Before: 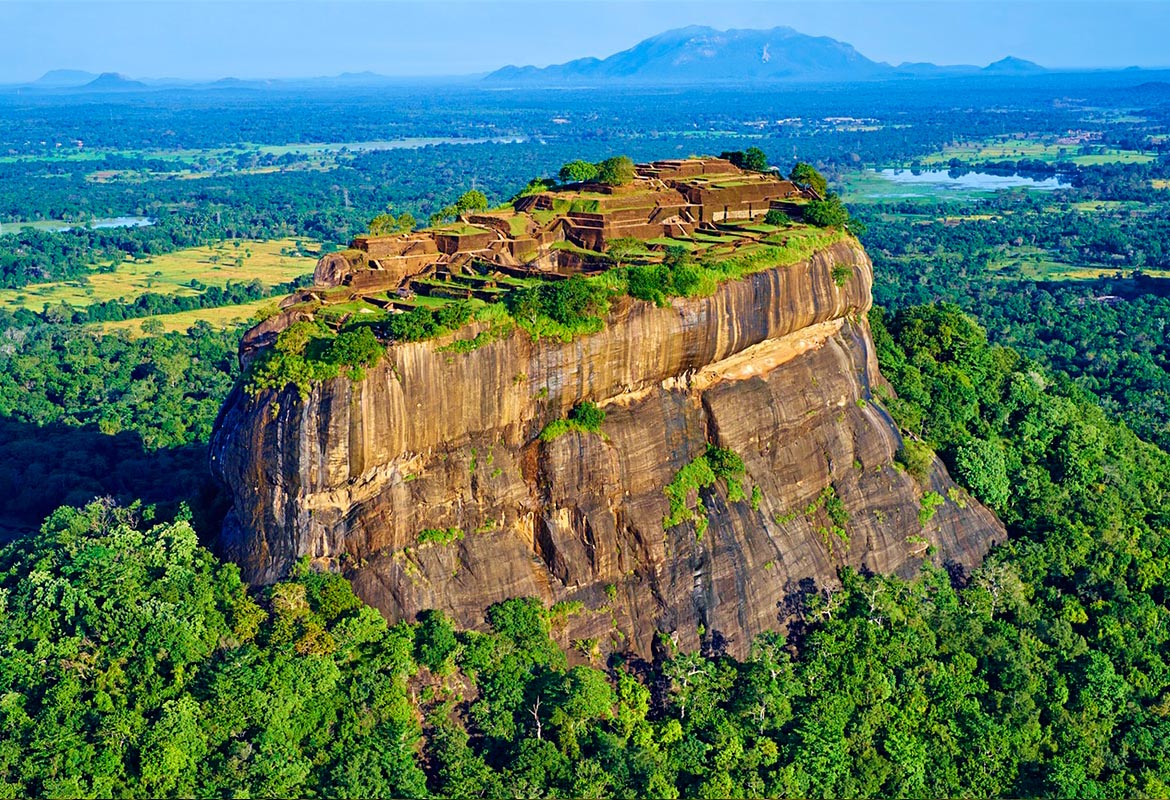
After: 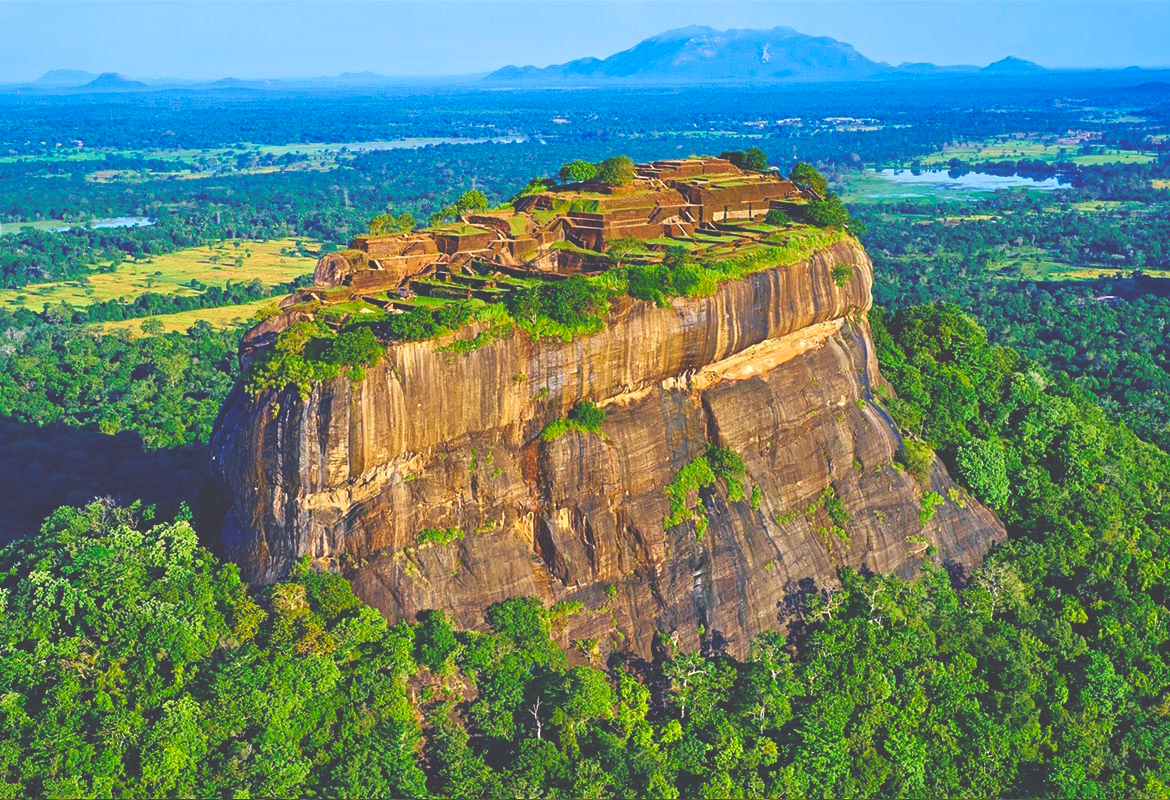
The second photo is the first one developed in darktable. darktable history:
color balance rgb: shadows fall-off 101%, linear chroma grading › mid-tones 7.63%, perceptual saturation grading › mid-tones 11.68%, mask middle-gray fulcrum 22.45%, global vibrance 10.11%, saturation formula JzAzBz (2021)
color correction: highlights a* 0.816, highlights b* 2.78, saturation 1.1
exposure: black level correction -0.041, exposure 0.064 EV, compensate highlight preservation false
